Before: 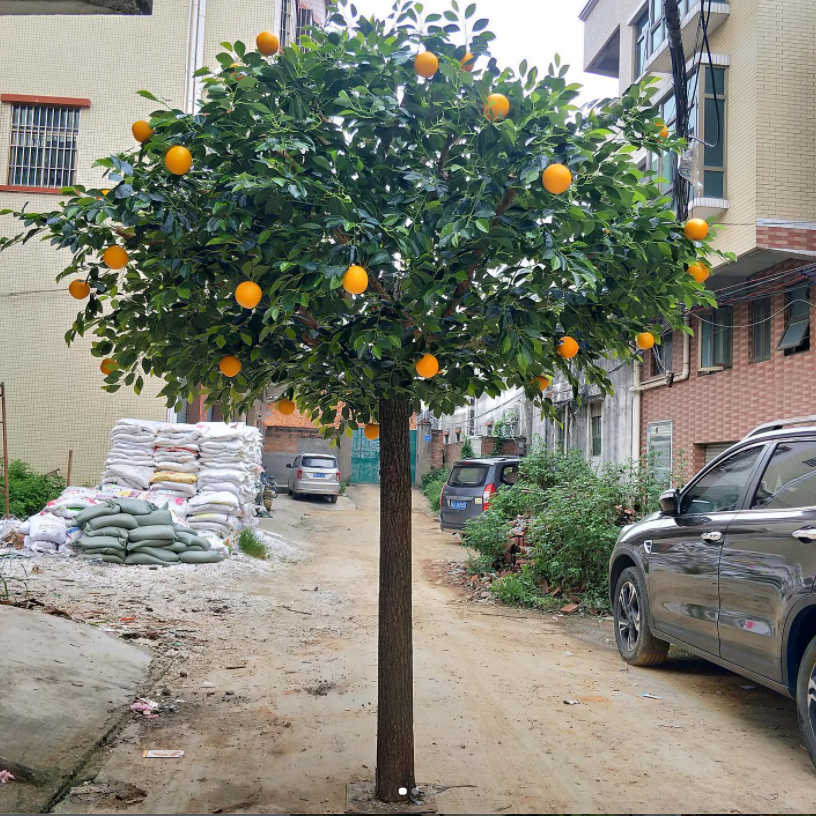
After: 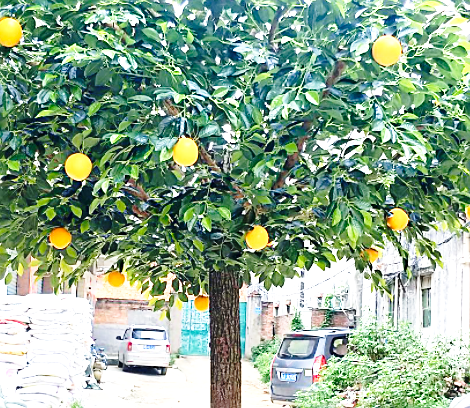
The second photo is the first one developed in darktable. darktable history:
sharpen: on, module defaults
crop: left 20.924%, top 15.802%, right 21.446%, bottom 34.165%
color correction: highlights b* 0.06, saturation 1.07
base curve: curves: ch0 [(0, 0) (0.028, 0.03) (0.121, 0.232) (0.46, 0.748) (0.859, 0.968) (1, 1)], preserve colors none
exposure: black level correction 0, exposure 1.352 EV, compensate highlight preservation false
